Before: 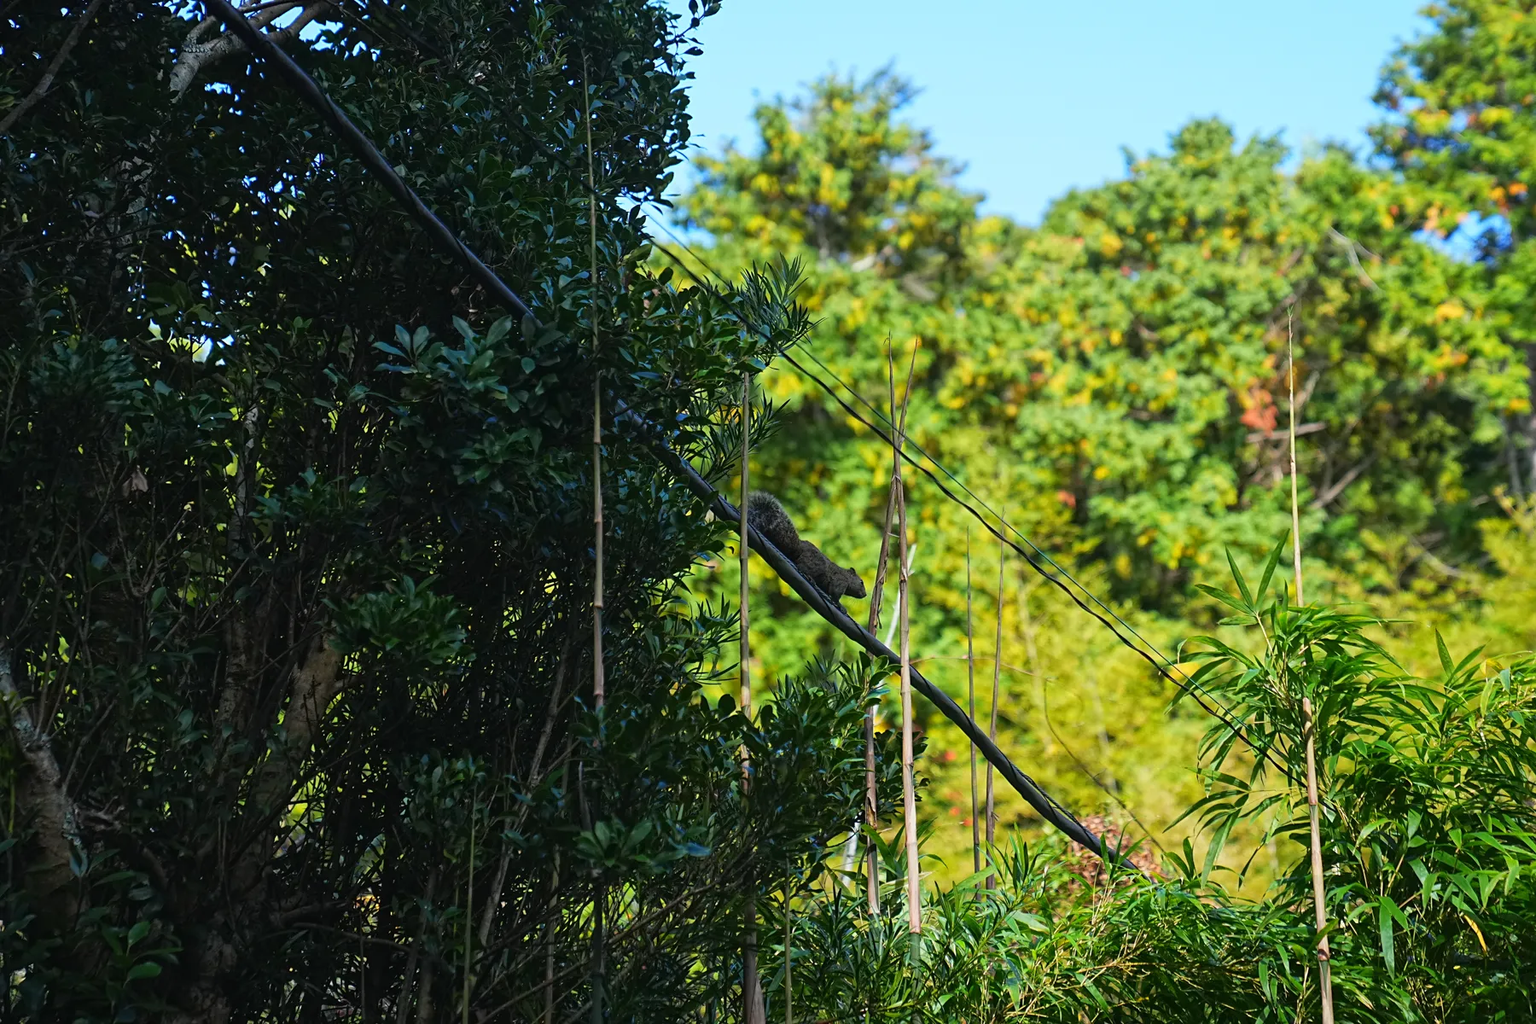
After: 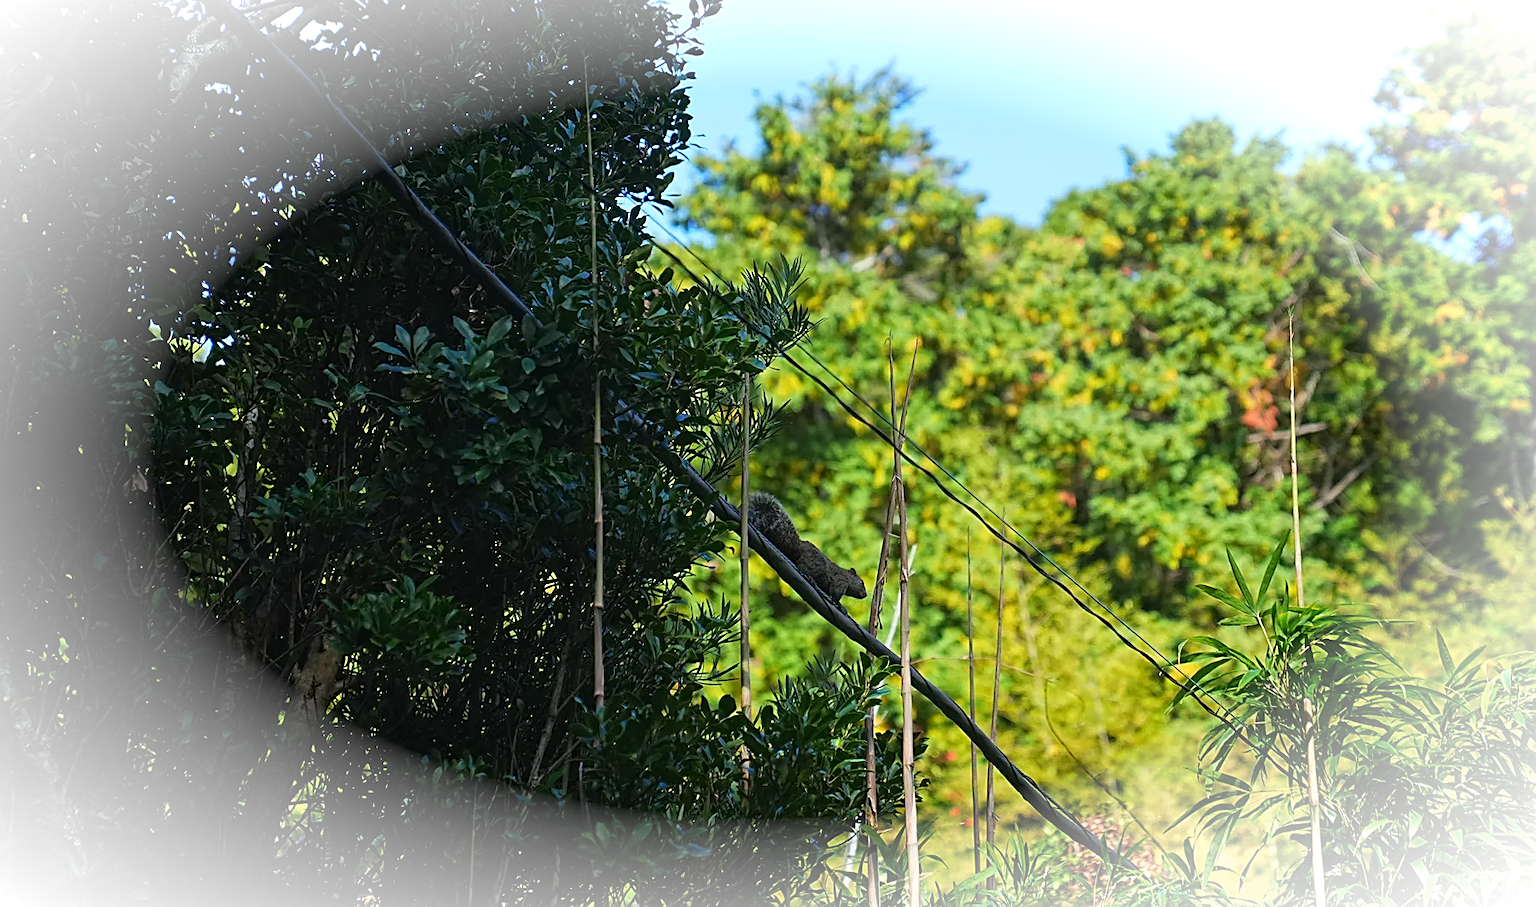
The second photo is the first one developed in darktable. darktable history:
crop and rotate: top 0%, bottom 11.385%
vignetting: fall-off radius 59.97%, brightness 1, saturation -0.493, automatic ratio true, unbound false
sharpen: on, module defaults
